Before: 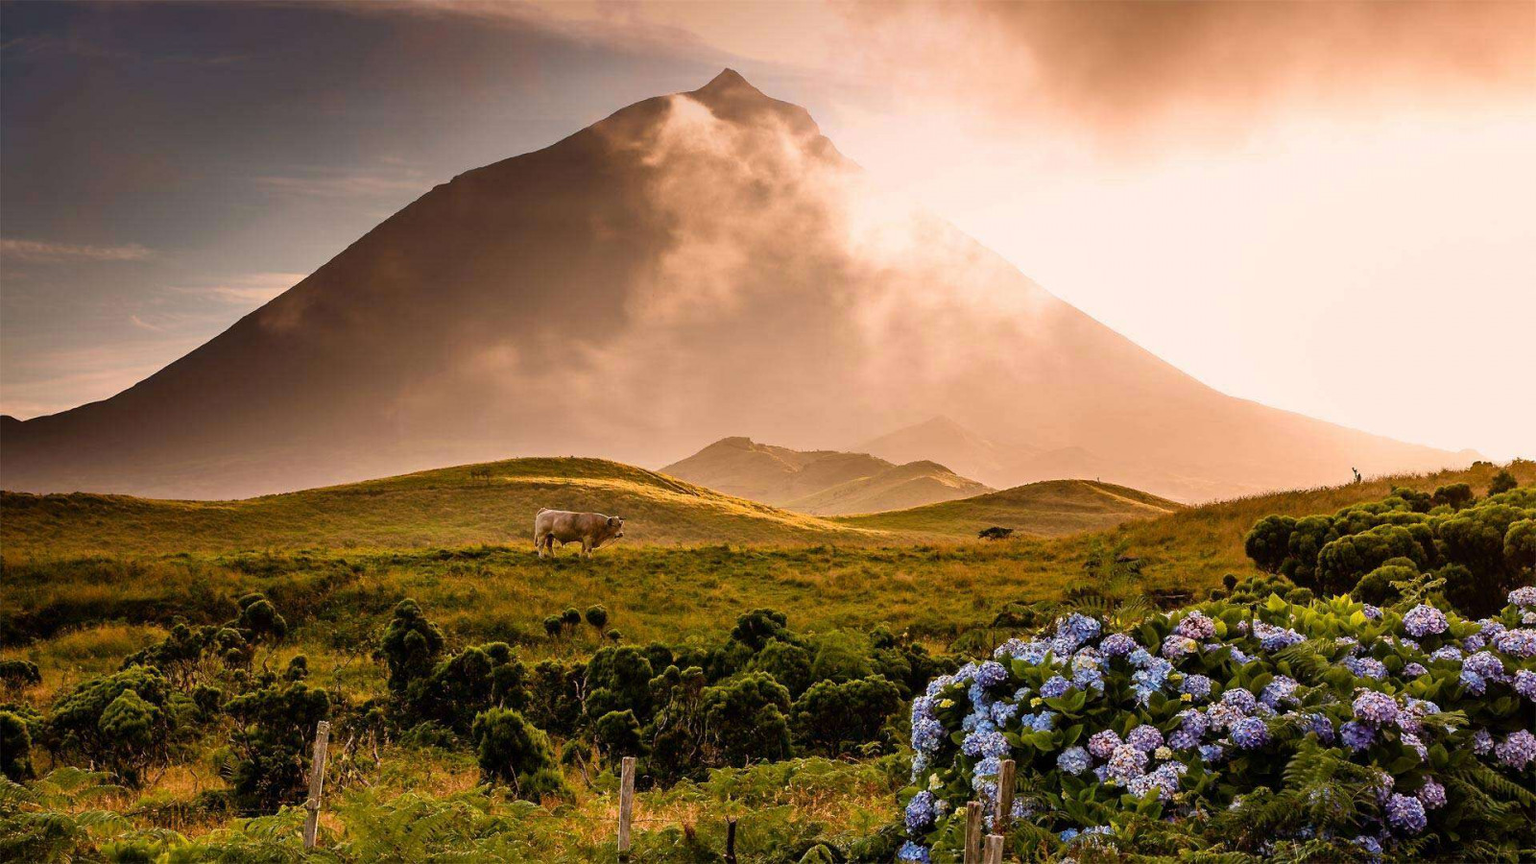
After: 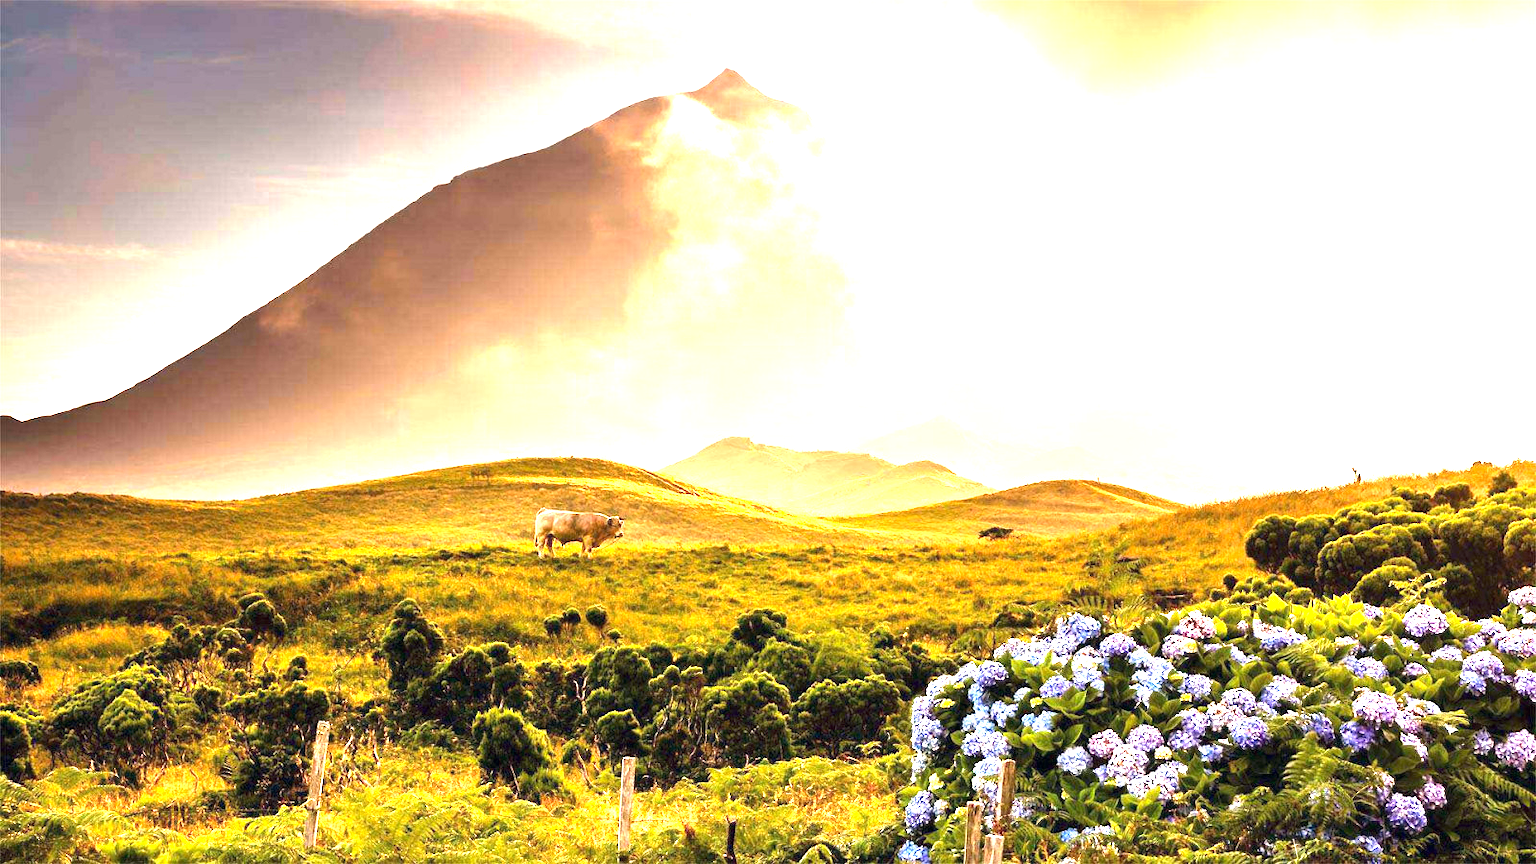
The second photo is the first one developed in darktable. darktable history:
color correction: highlights a* 0.361, highlights b* 2.64, shadows a* -0.81, shadows b* -4.31
exposure: exposure 2.279 EV, compensate highlight preservation false
